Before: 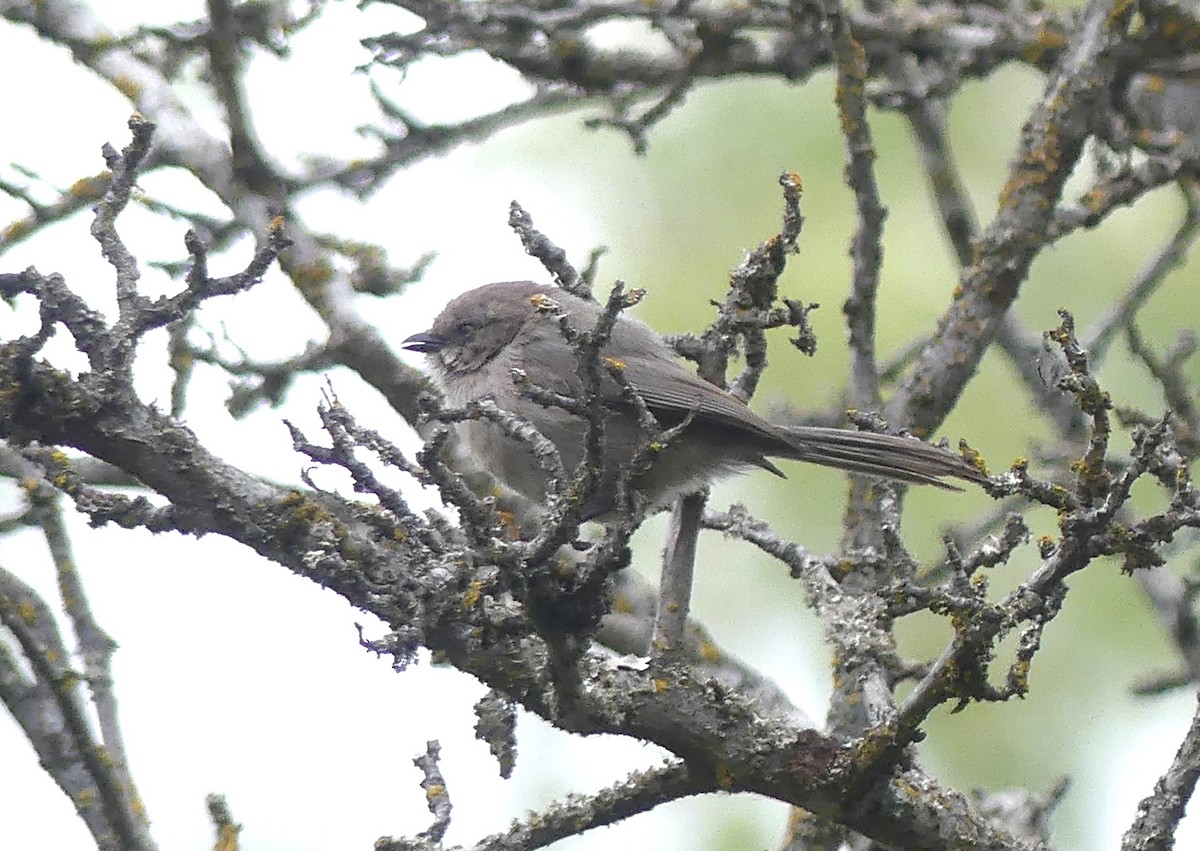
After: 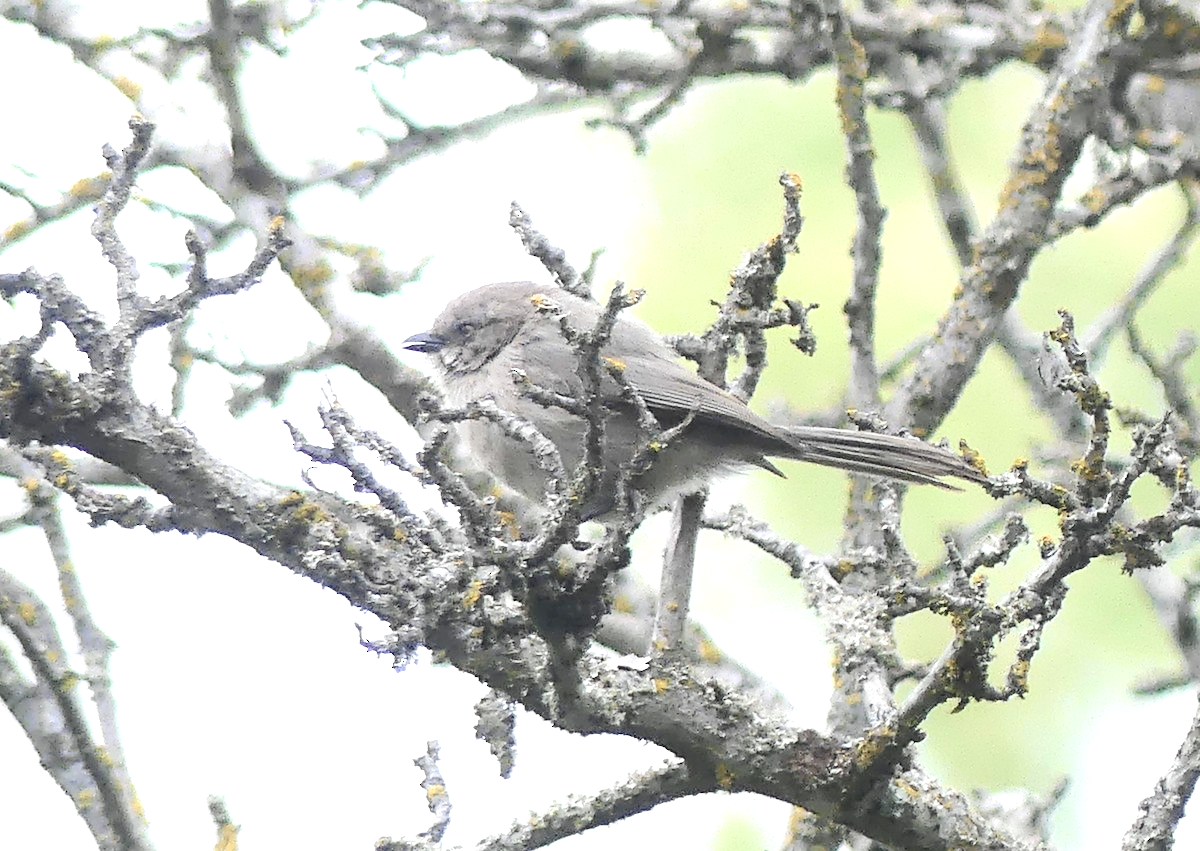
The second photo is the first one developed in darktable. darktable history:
tone curve: curves: ch0 [(0, 0) (0.078, 0.052) (0.236, 0.22) (0.427, 0.472) (0.508, 0.586) (0.654, 0.742) (0.793, 0.851) (0.994, 0.974)]; ch1 [(0, 0) (0.161, 0.092) (0.35, 0.33) (0.392, 0.392) (0.456, 0.456) (0.505, 0.502) (0.537, 0.518) (0.553, 0.534) (0.602, 0.579) (0.718, 0.718) (1, 1)]; ch2 [(0, 0) (0.346, 0.362) (0.411, 0.412) (0.502, 0.502) (0.531, 0.521) (0.586, 0.59) (0.621, 0.604) (1, 1)], color space Lab, independent channels, preserve colors none
exposure: black level correction 0, exposure 0.892 EV, compensate highlight preservation false
